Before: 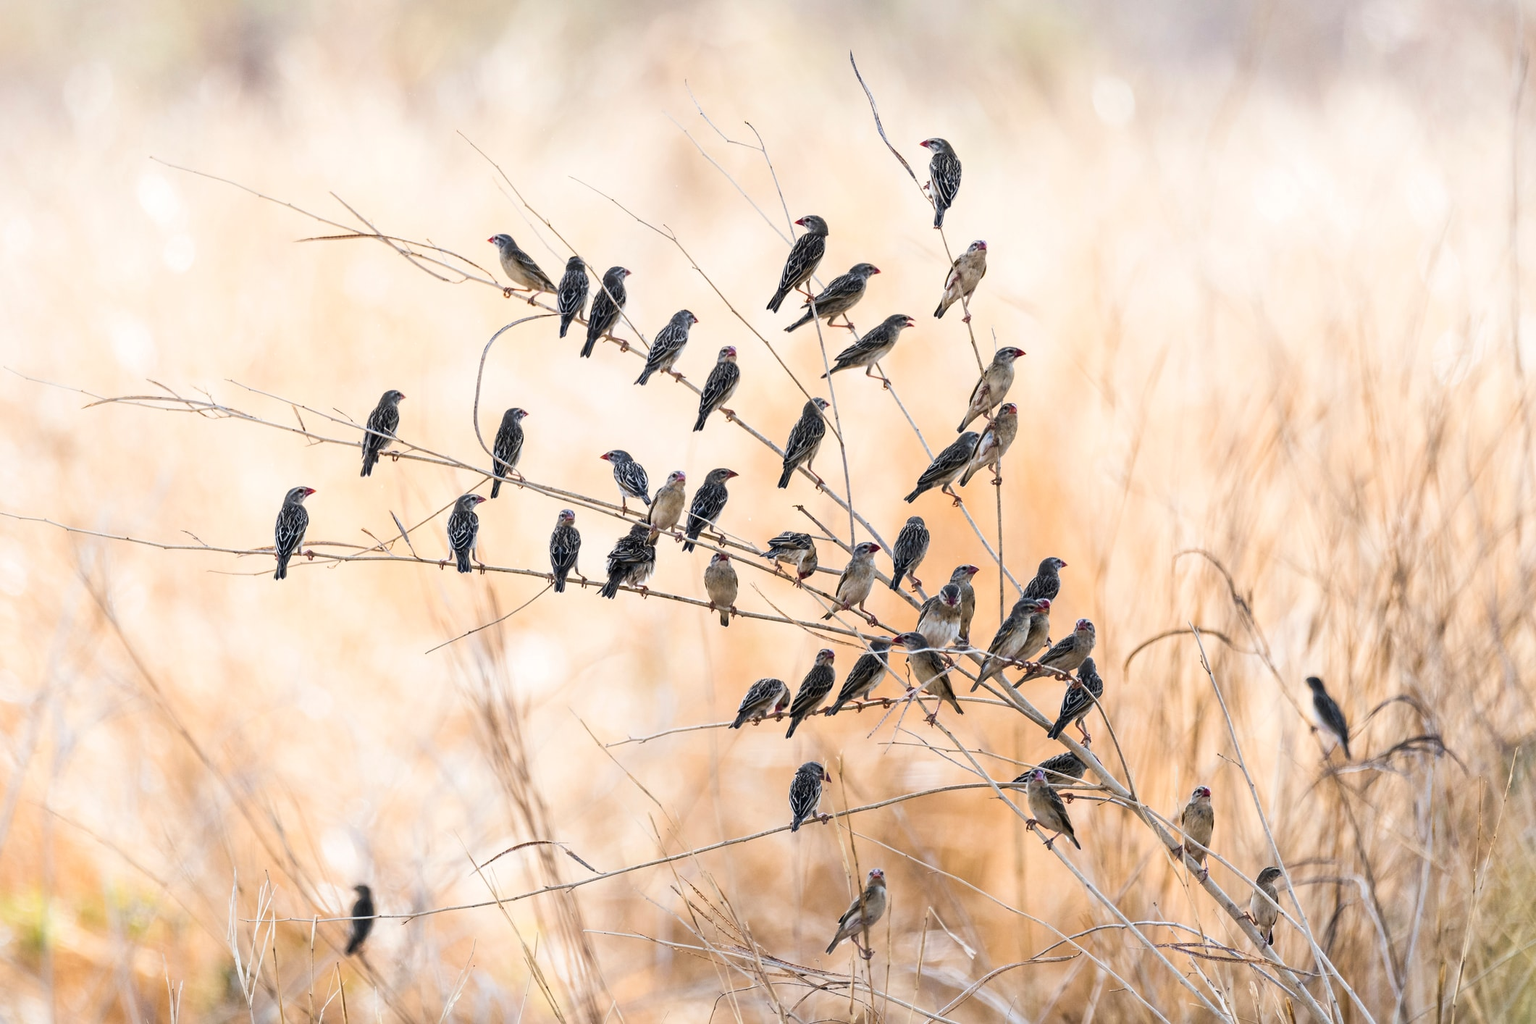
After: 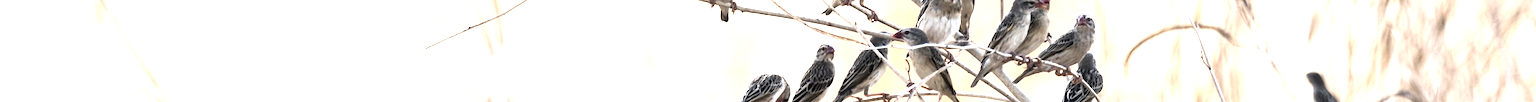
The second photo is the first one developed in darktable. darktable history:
crop and rotate: top 59.084%, bottom 30.916%
color correction: saturation 0.57
exposure: exposure 1 EV, compensate highlight preservation false
